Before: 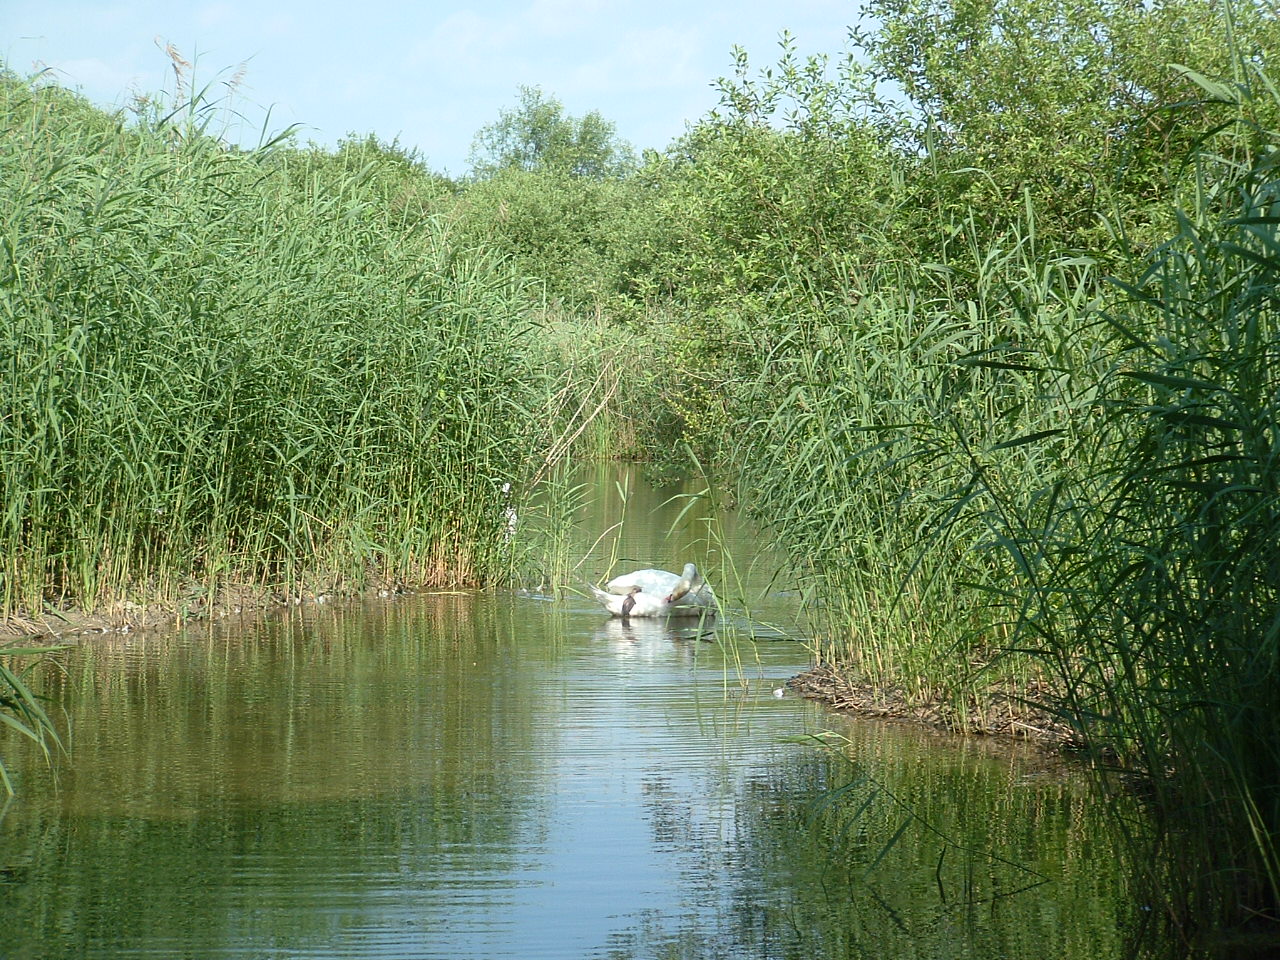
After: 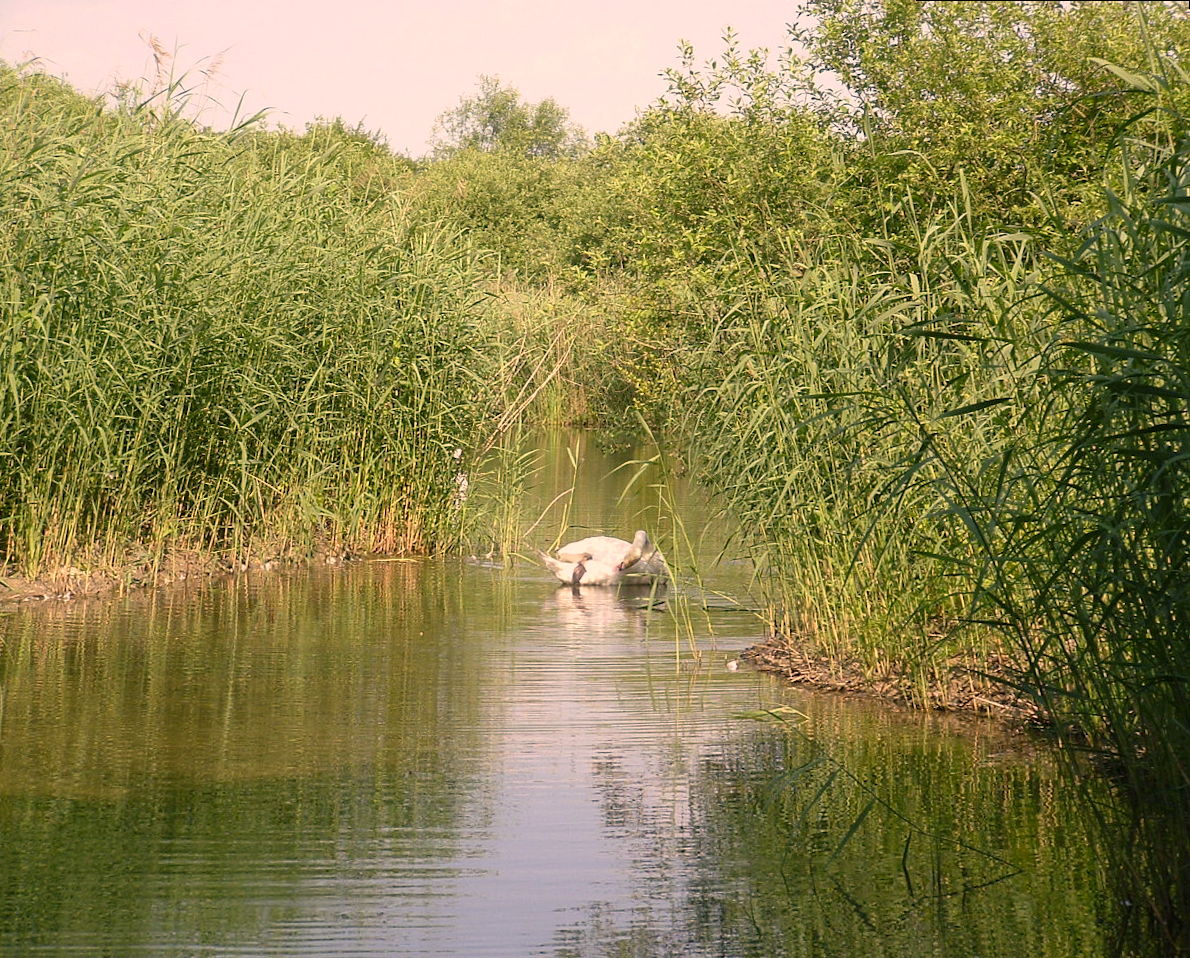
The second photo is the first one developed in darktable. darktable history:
rotate and perspective: rotation 0.215°, lens shift (vertical) -0.139, crop left 0.069, crop right 0.939, crop top 0.002, crop bottom 0.996
color correction: highlights a* 21.16, highlights b* 19.61
